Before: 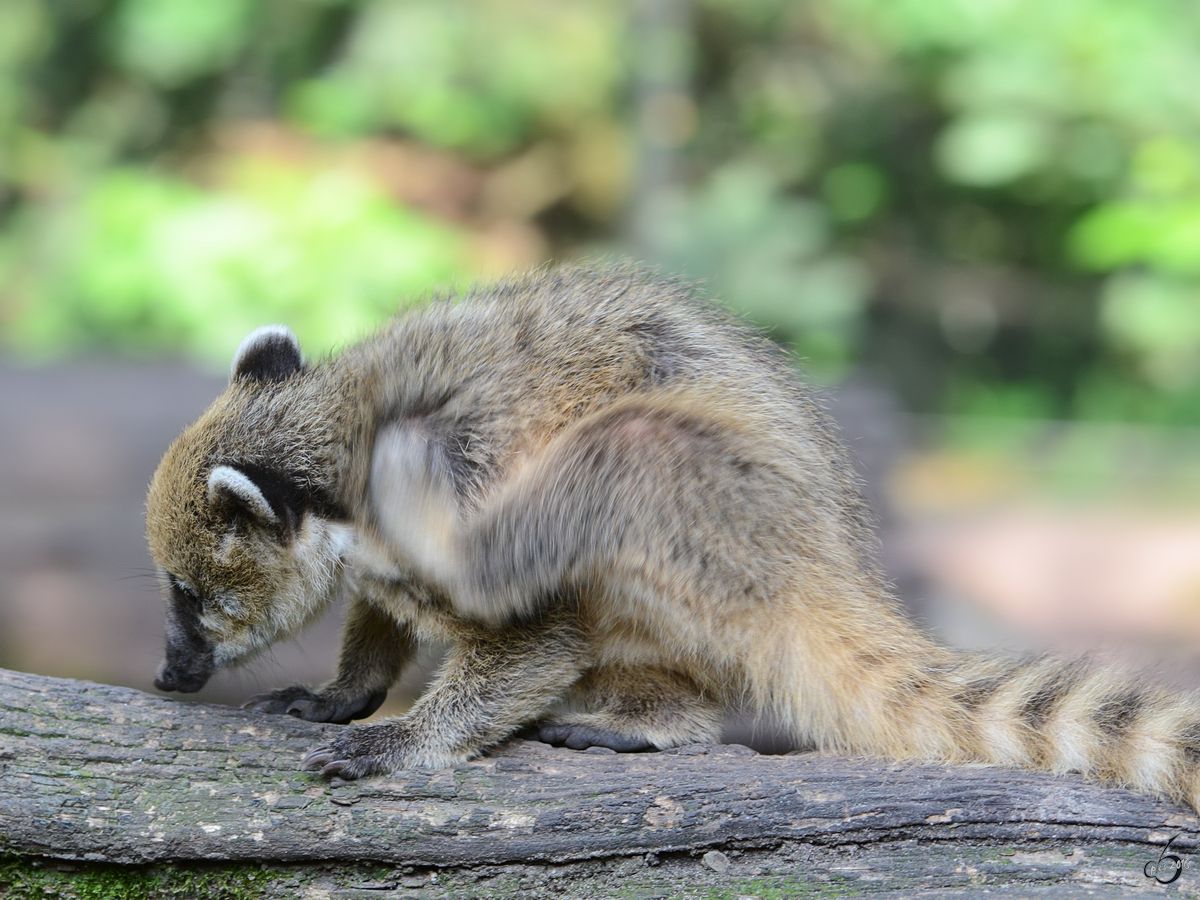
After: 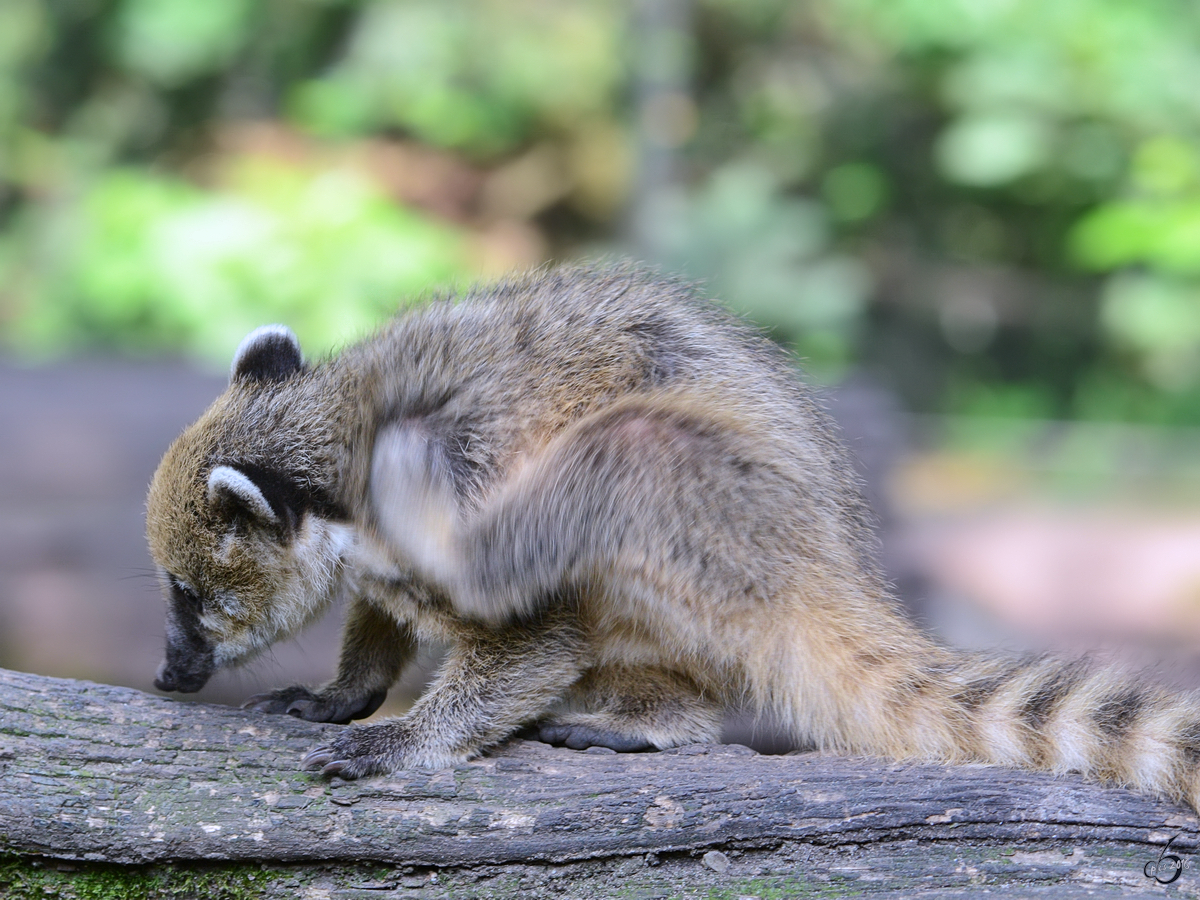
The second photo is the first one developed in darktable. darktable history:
white balance: red 1.004, blue 1.096
shadows and highlights: low approximation 0.01, soften with gaussian
